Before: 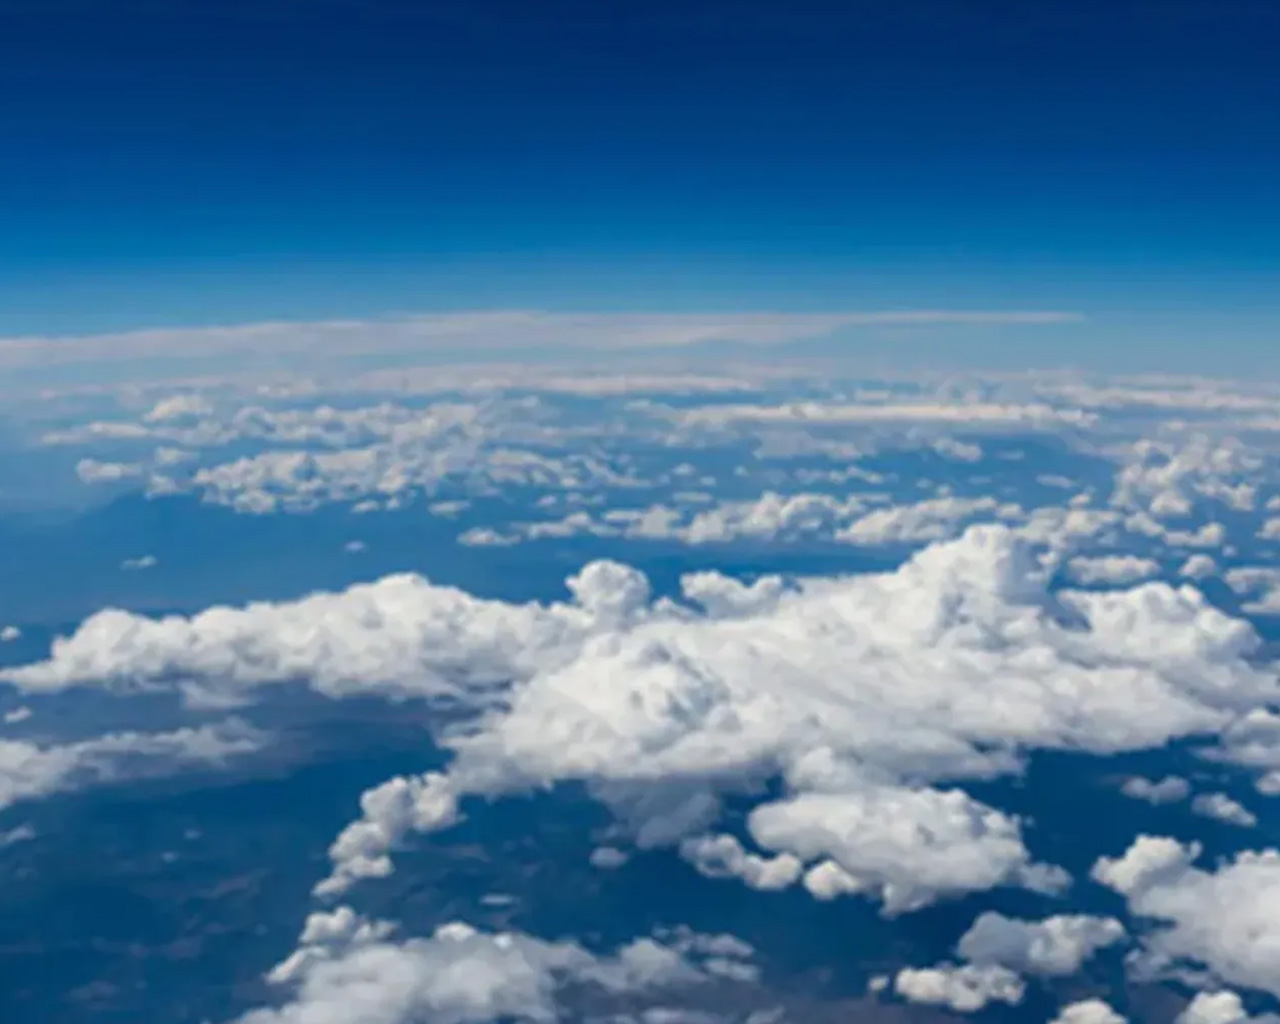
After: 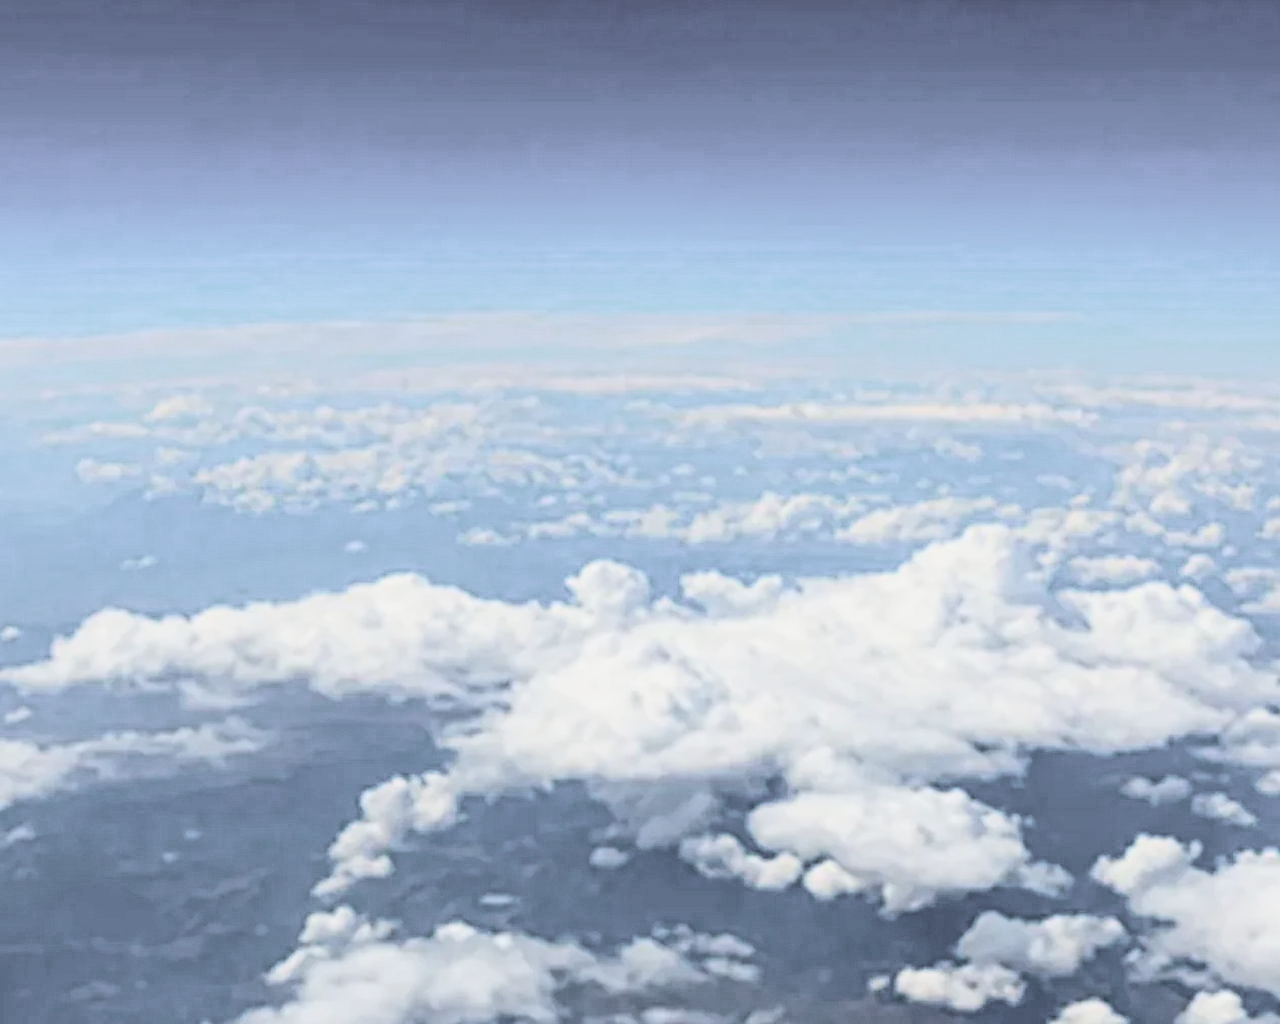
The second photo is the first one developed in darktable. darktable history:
color balance rgb: perceptual saturation grading › global saturation 29.603%, perceptual brilliance grading › global brilliance 11.418%, global vibrance 25.281%
contrast brightness saturation: contrast 0.232, brightness 0.104, saturation 0.295
filmic rgb: black relative exposure -5.06 EV, white relative exposure 3.98 EV, hardness 2.88, contrast 1.189, highlights saturation mix -30.26%, color science v4 (2020)
tone equalizer: edges refinement/feathering 500, mask exposure compensation -1.57 EV, preserve details no
